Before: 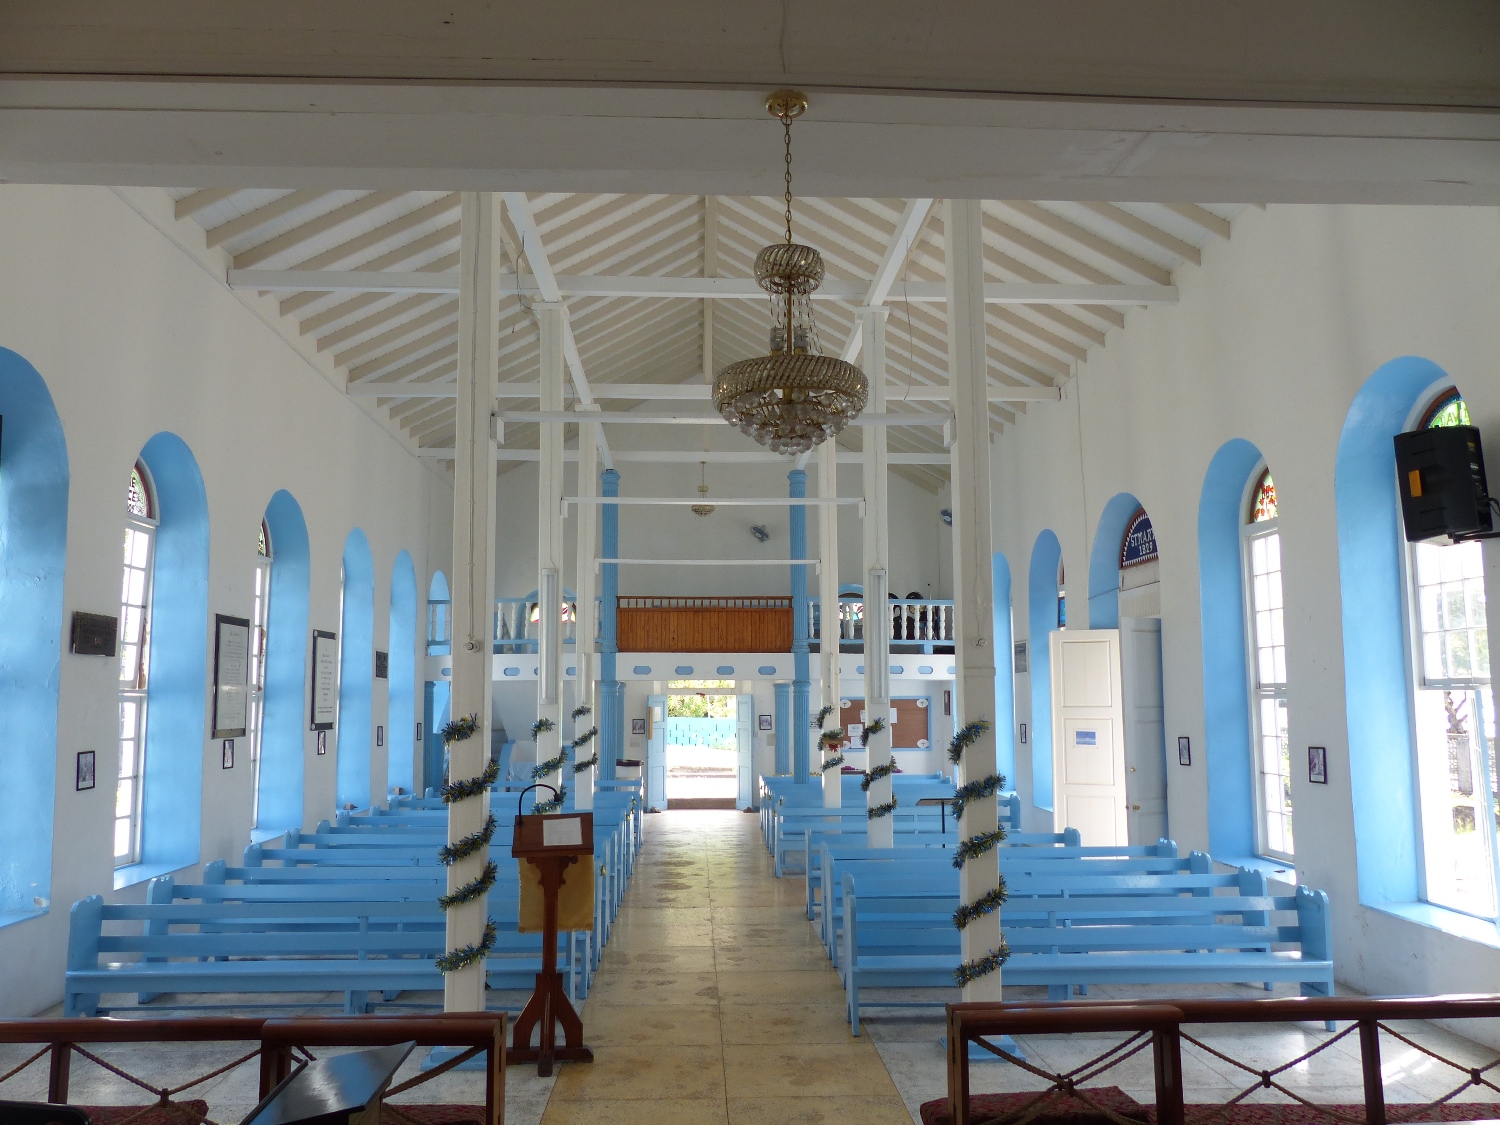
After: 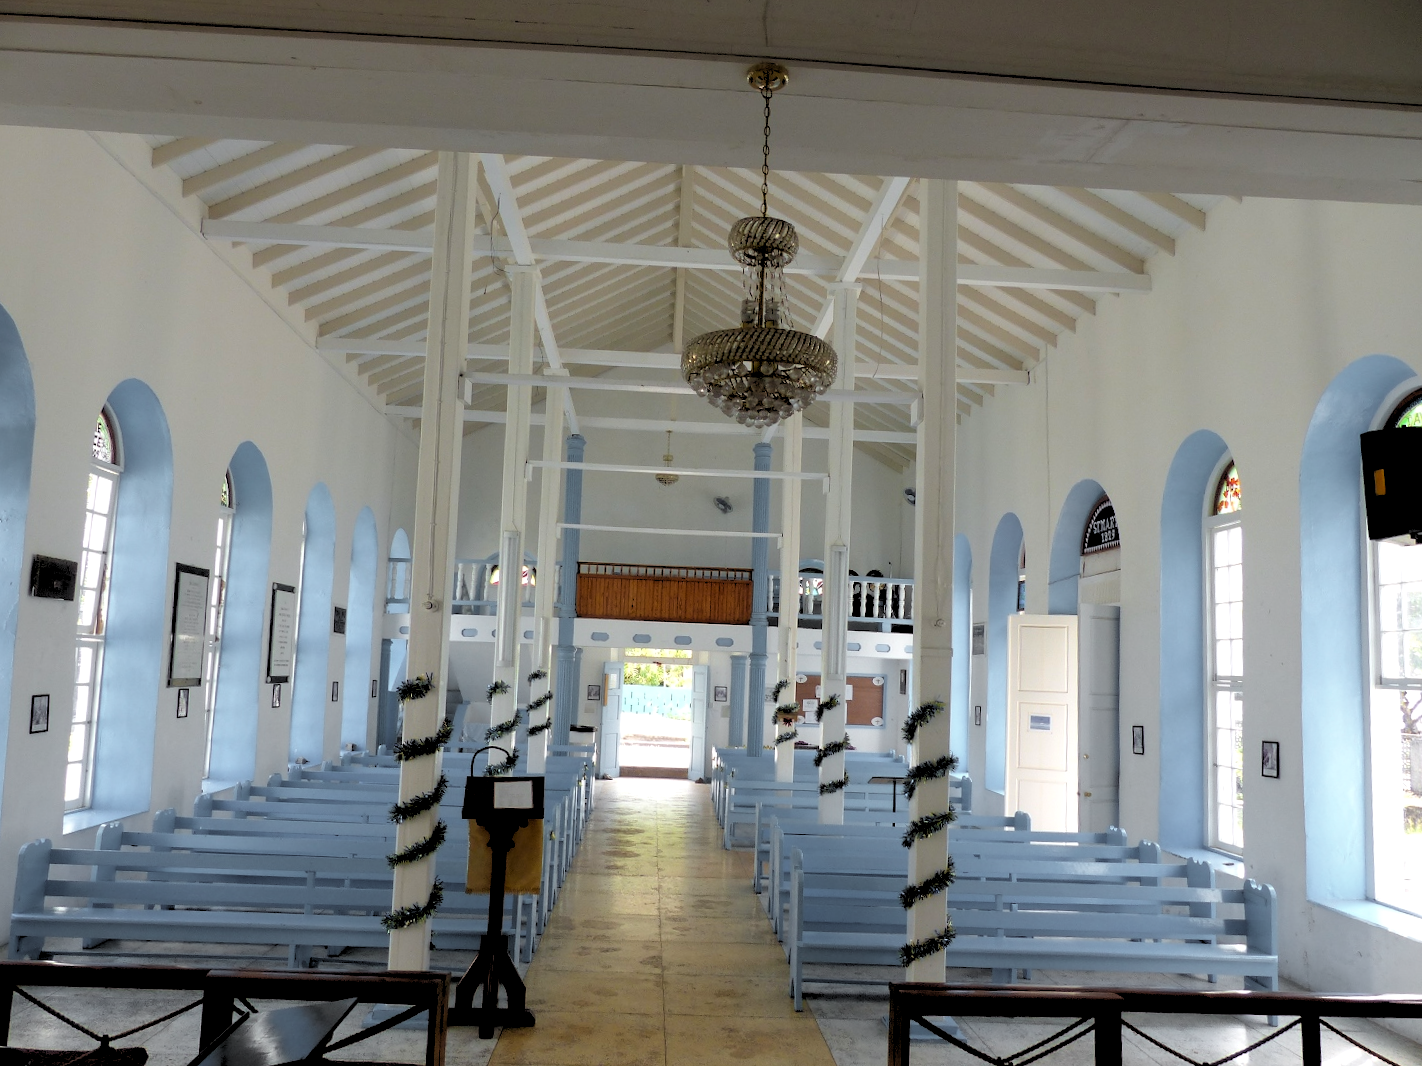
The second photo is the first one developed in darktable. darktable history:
crop and rotate: angle -2.38°
color zones: curves: ch1 [(0.25, 0.61) (0.75, 0.248)]
levels: mode automatic, gray 50.8%
rgb levels: levels [[0.029, 0.461, 0.922], [0, 0.5, 1], [0, 0.5, 1]]
